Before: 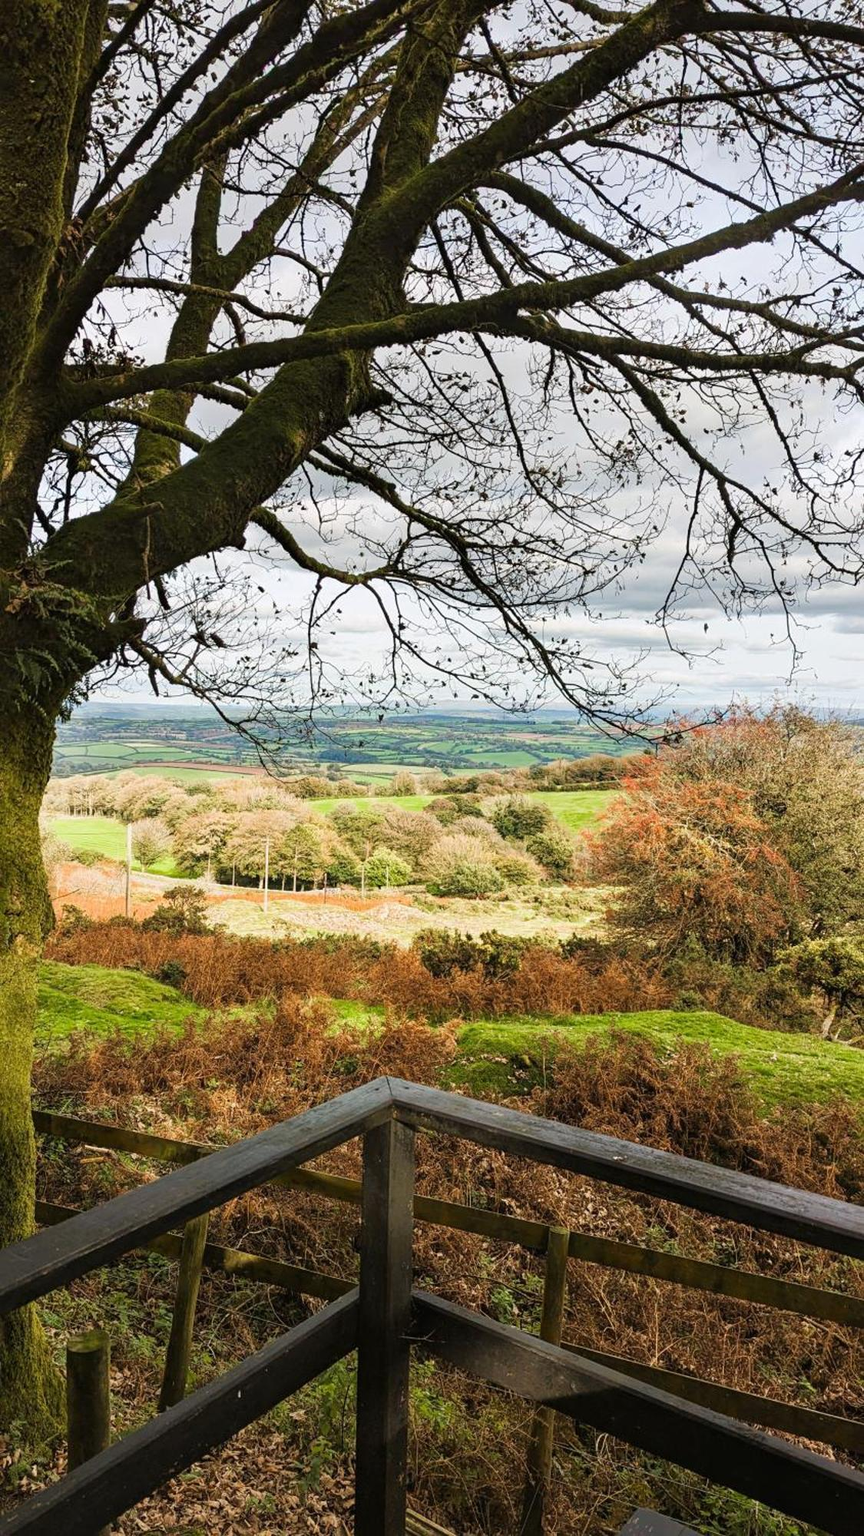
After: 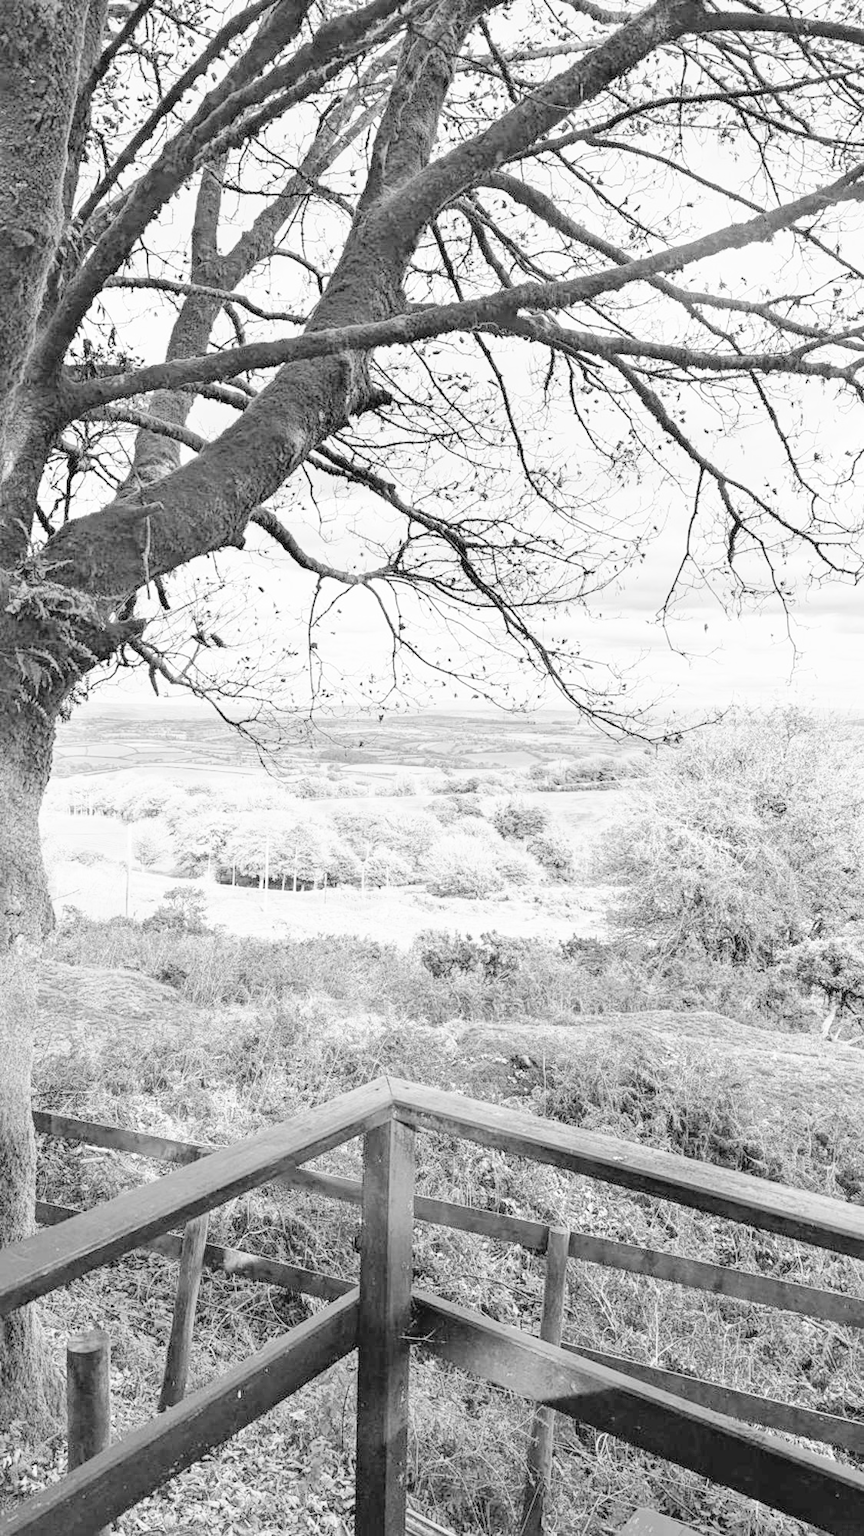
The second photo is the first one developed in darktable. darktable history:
tone curve: curves: ch0 [(0, 0) (0.003, 0.003) (0.011, 0.005) (0.025, 0.008) (0.044, 0.012) (0.069, 0.02) (0.1, 0.031) (0.136, 0.047) (0.177, 0.088) (0.224, 0.141) (0.277, 0.222) (0.335, 0.32) (0.399, 0.425) (0.468, 0.524) (0.543, 0.623) (0.623, 0.716) (0.709, 0.796) (0.801, 0.88) (0.898, 0.959) (1, 1)], preserve colors none
color look up table: target L [83.28, 62.2, 55.83, 73.95, 69.22, 42.92, 49.44, 59.81, 39.99, 47.94, 26.24, 200.19, 74.34, 95.62, 86.52, 67.25, 66.05, 56.71, 64.04, 44.96, 55.25, 36.15, 45.56, 37.4, 33.75, 14.09, 94.1, 87.32, 75.5, 68.43, 75.5, 72.38, 63.22, 68.83, 57.05, 64.04, 50.32, 41.85, 41.85, 29.31, 15.91, 80.91, 90.41, 68.83, 66.05, 54.67, 50.9, 54.96, 5.937], target a [0, 0, 0.001, 0, 0, 0.001, 0, 0, 0.001, 0.001, 0.001, 0, 0, -0.01, 0, 0, 0, 0.001, 0, 0.001 ×7, -0.006, 0 ×9, 0.001 ×5, 0, -0.003, 0, 0, 0.001, 0.001, -0.001, 0.001], target b [0.005, 0, -0.002, 0.003, 0.003, -0.004, -0.002, 0, -0.004, -0.002, -0.004, 0, 0.003, 0.082, 0.005, 0.003, 0.003, -0.002, 0.004, -0.003, -0.002, -0.004, -0.003, -0.004, -0.004, -0.003, 0.029, 0.005, 0.003 ×4, 0, 0.003, 0, 0.004, -0.003, -0.004, -0.004, -0.005, -0.003, 0.003, 0.029, 0.003, 0.003, -0.002, -0.003, -0.003, -0.001], num patches 49
